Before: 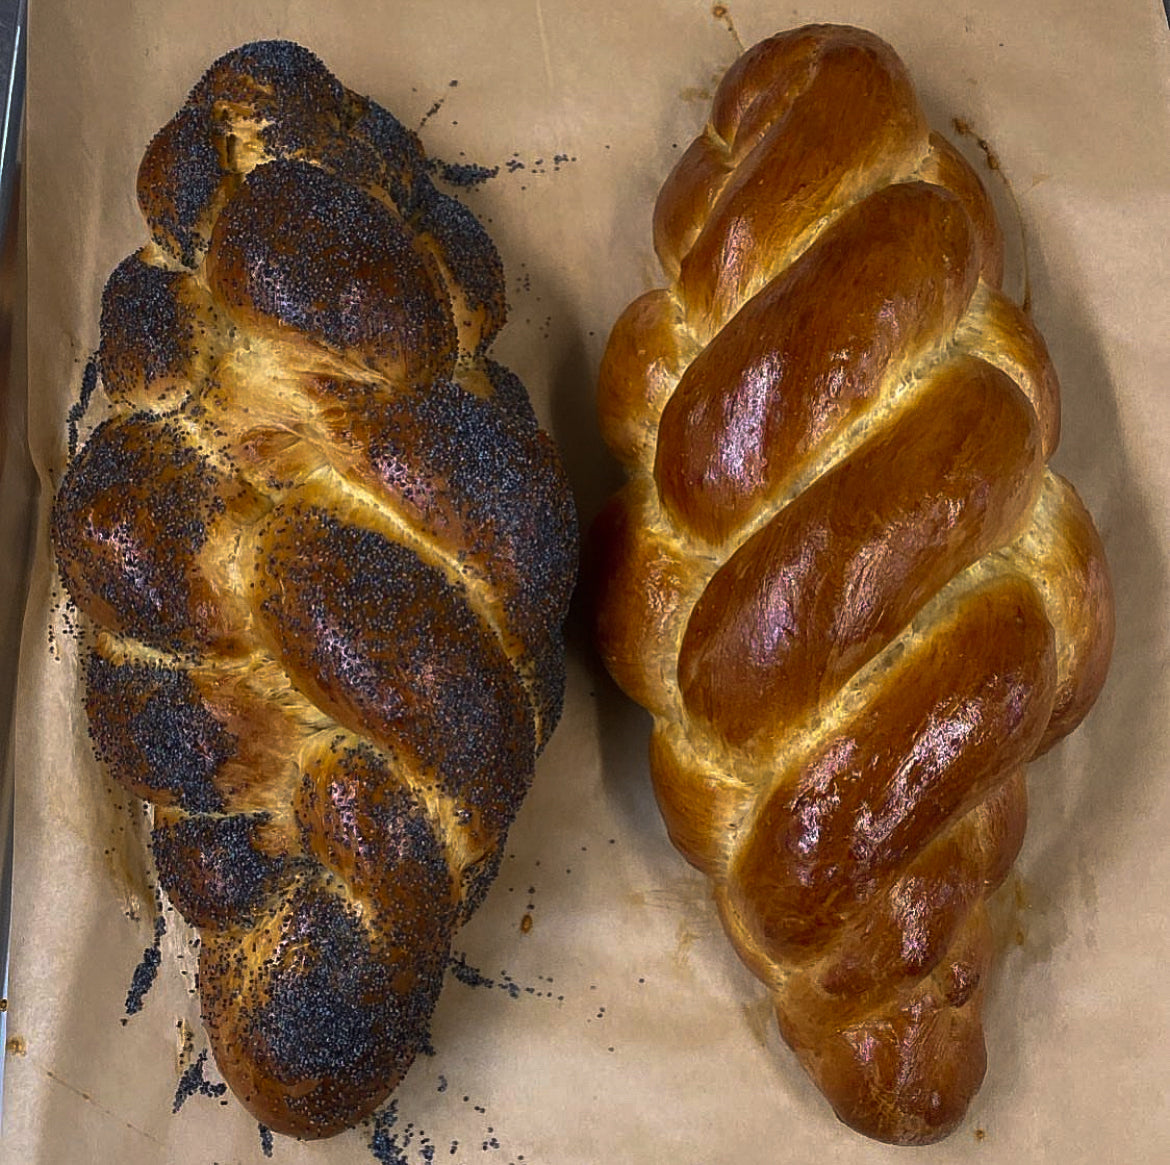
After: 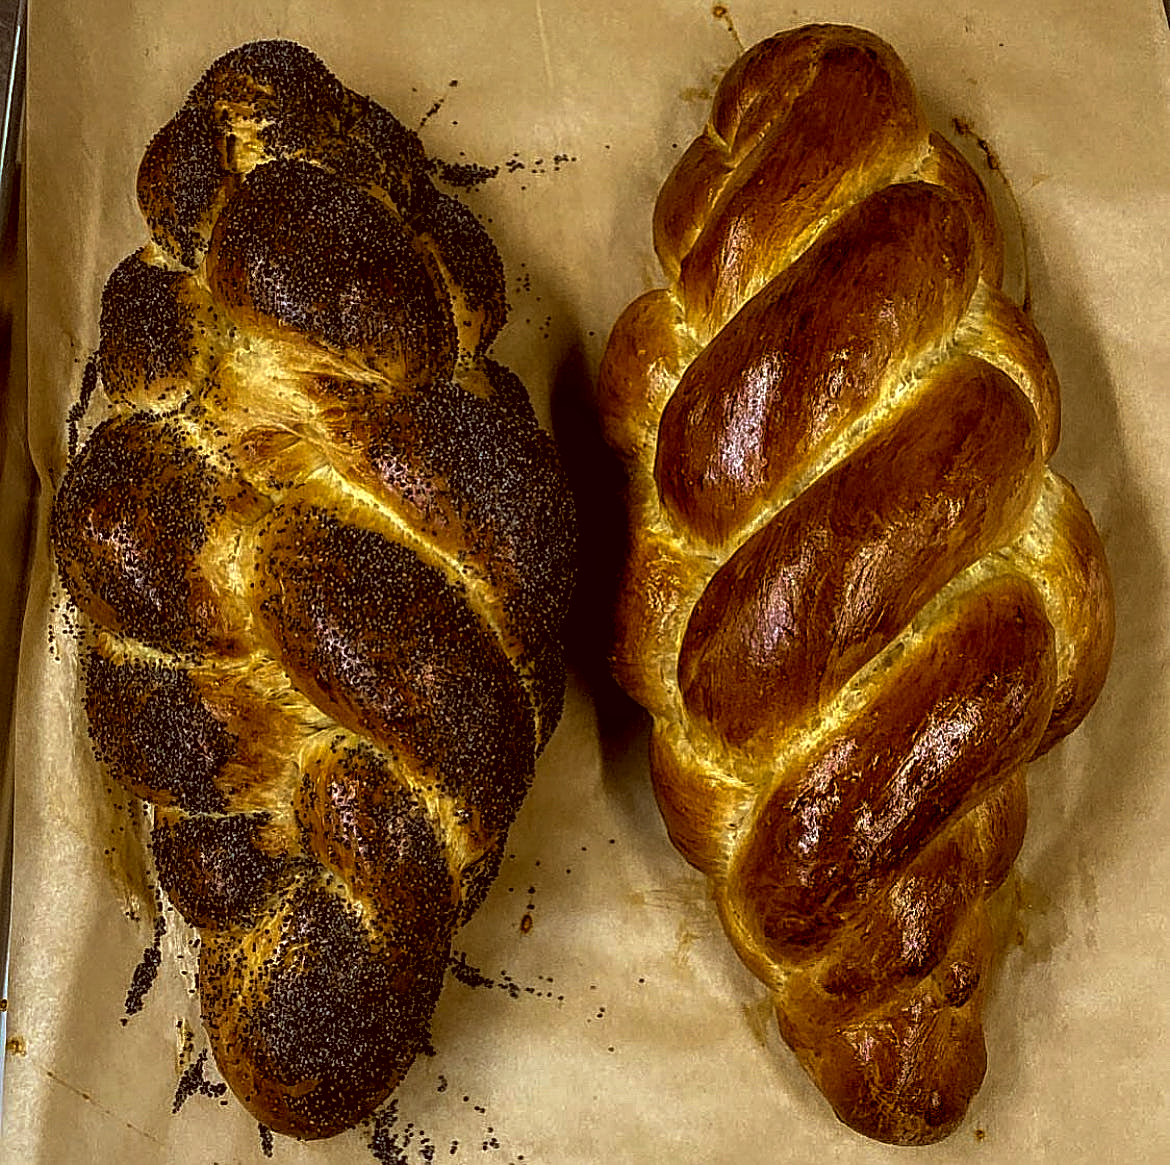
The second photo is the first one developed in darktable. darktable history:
color correction: highlights a* -6.22, highlights b* 9.38, shadows a* 10.16, shadows b* 24.08
sharpen: on, module defaults
local contrast: detail 130%
base curve: curves: ch0 [(0.017, 0) (0.425, 0.441) (0.844, 0.933) (1, 1)]
